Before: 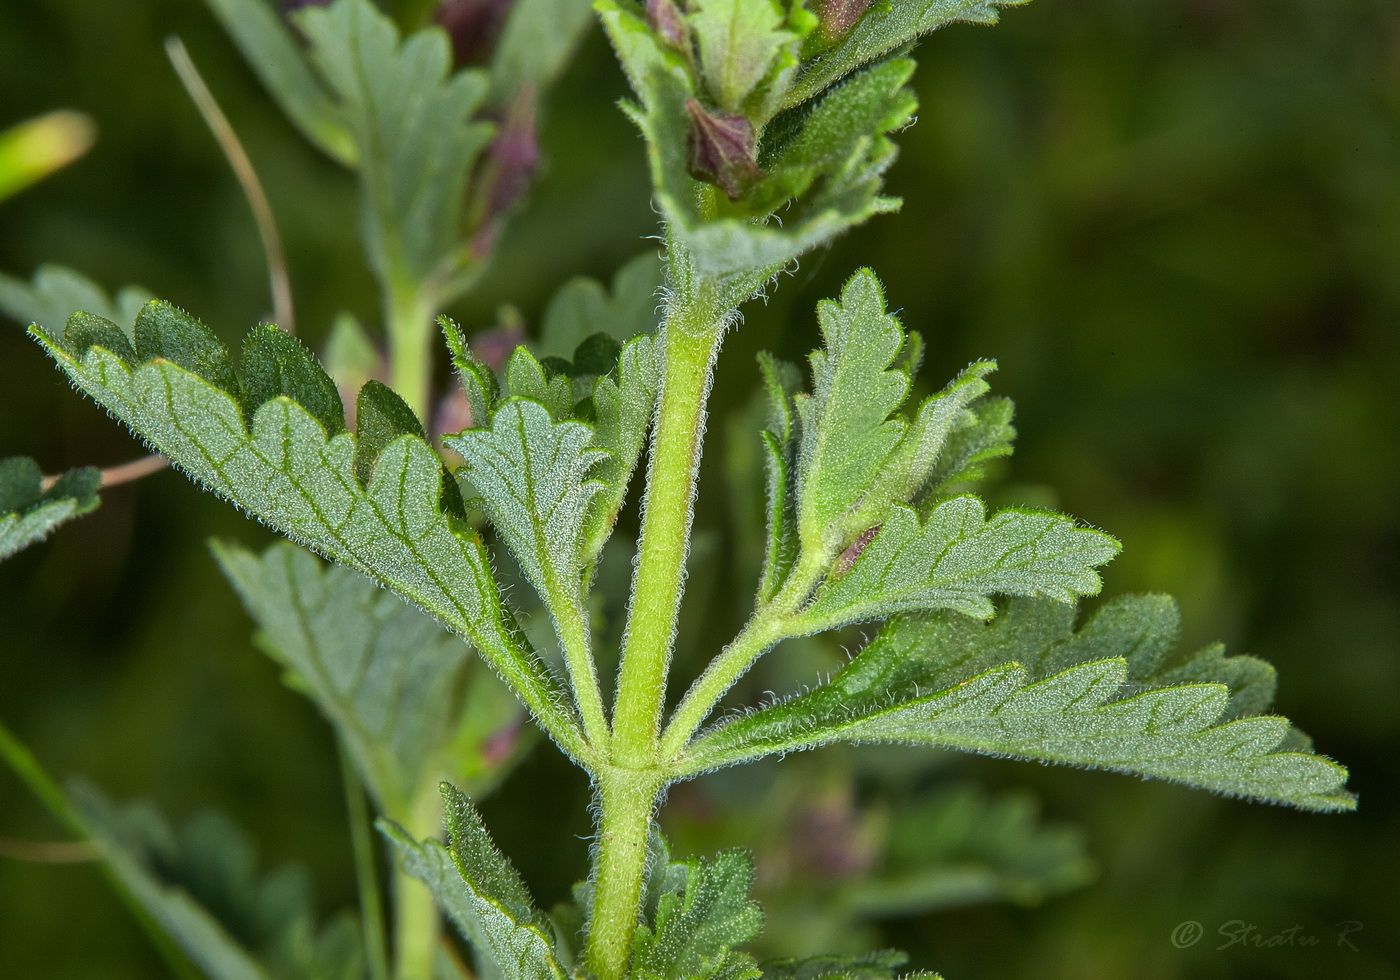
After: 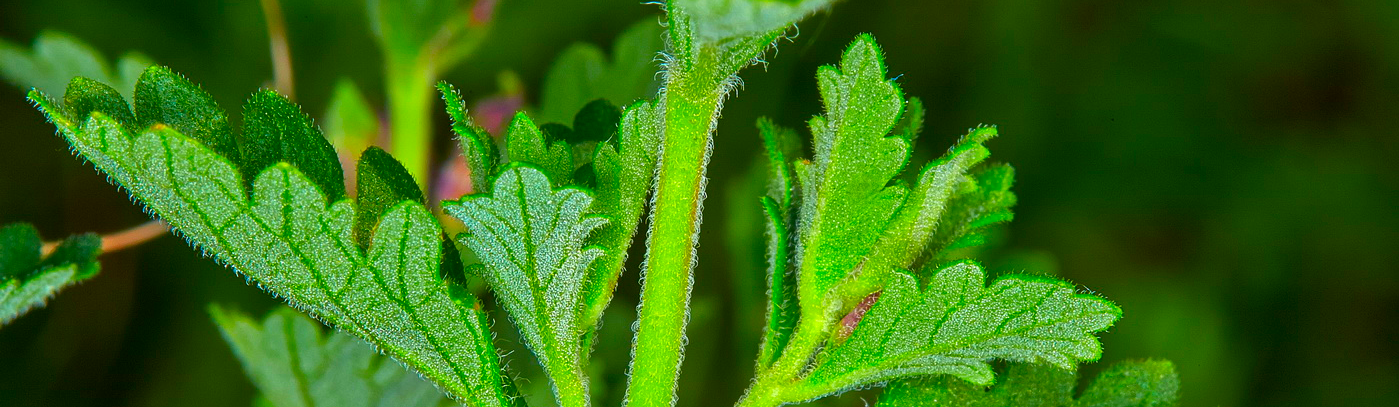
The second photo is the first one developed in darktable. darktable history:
crop and rotate: top 23.956%, bottom 34.509%
color correction: highlights b* -0.038, saturation 2.18
